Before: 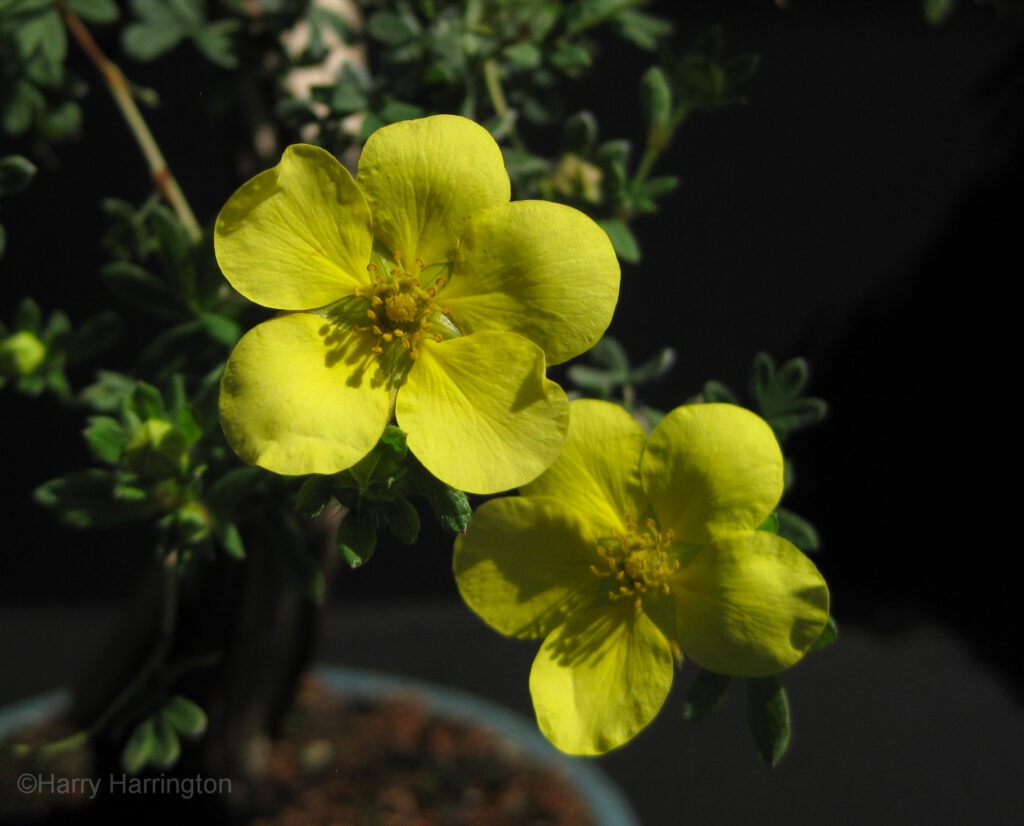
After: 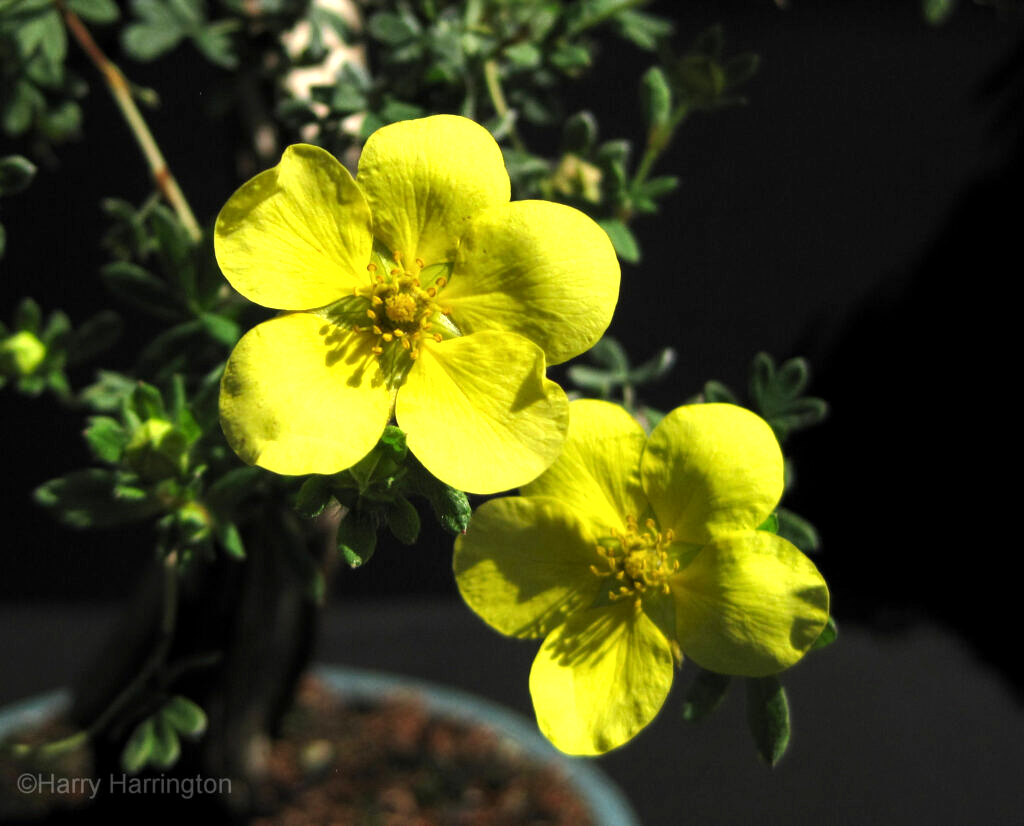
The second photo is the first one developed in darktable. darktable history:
exposure: exposure 0.77 EV, compensate highlight preservation false
local contrast: highlights 100%, shadows 100%, detail 120%, midtone range 0.2
tone equalizer: -8 EV -0.417 EV, -7 EV -0.389 EV, -6 EV -0.333 EV, -5 EV -0.222 EV, -3 EV 0.222 EV, -2 EV 0.333 EV, -1 EV 0.389 EV, +0 EV 0.417 EV, edges refinement/feathering 500, mask exposure compensation -1.57 EV, preserve details no
